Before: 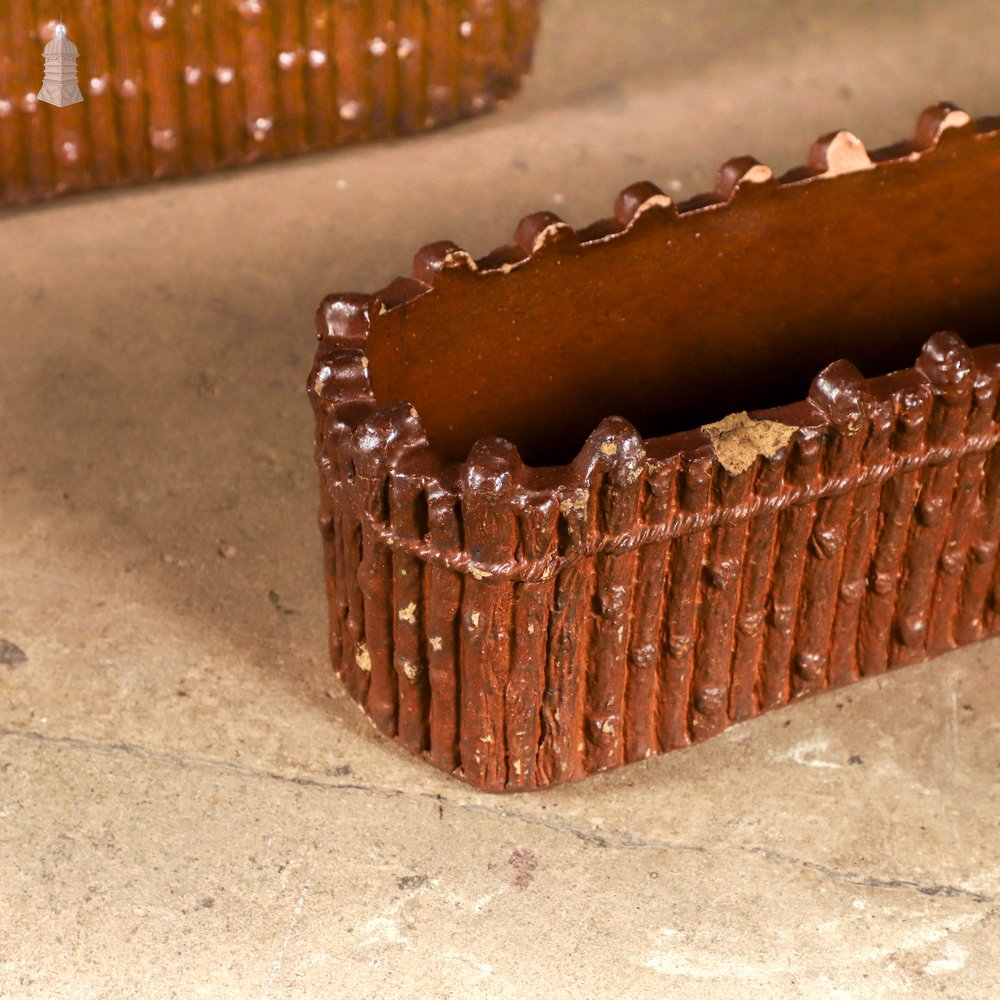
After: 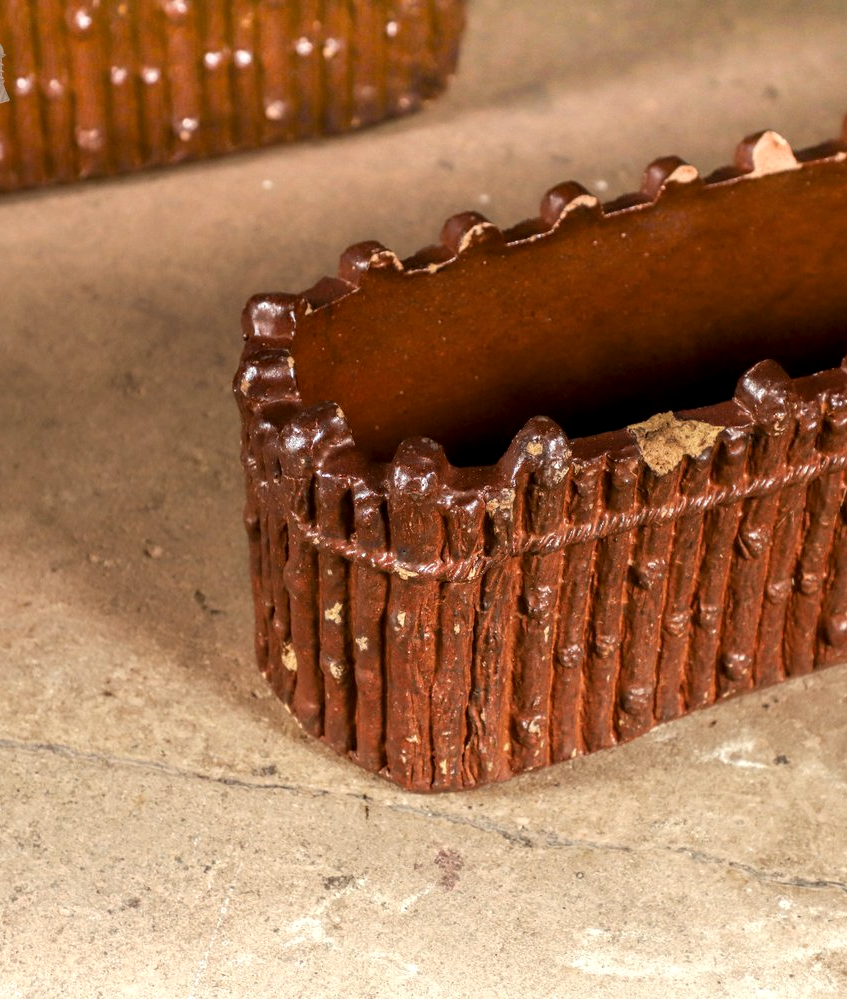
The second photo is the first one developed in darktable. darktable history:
crop: left 7.471%, right 7.824%
local contrast: on, module defaults
